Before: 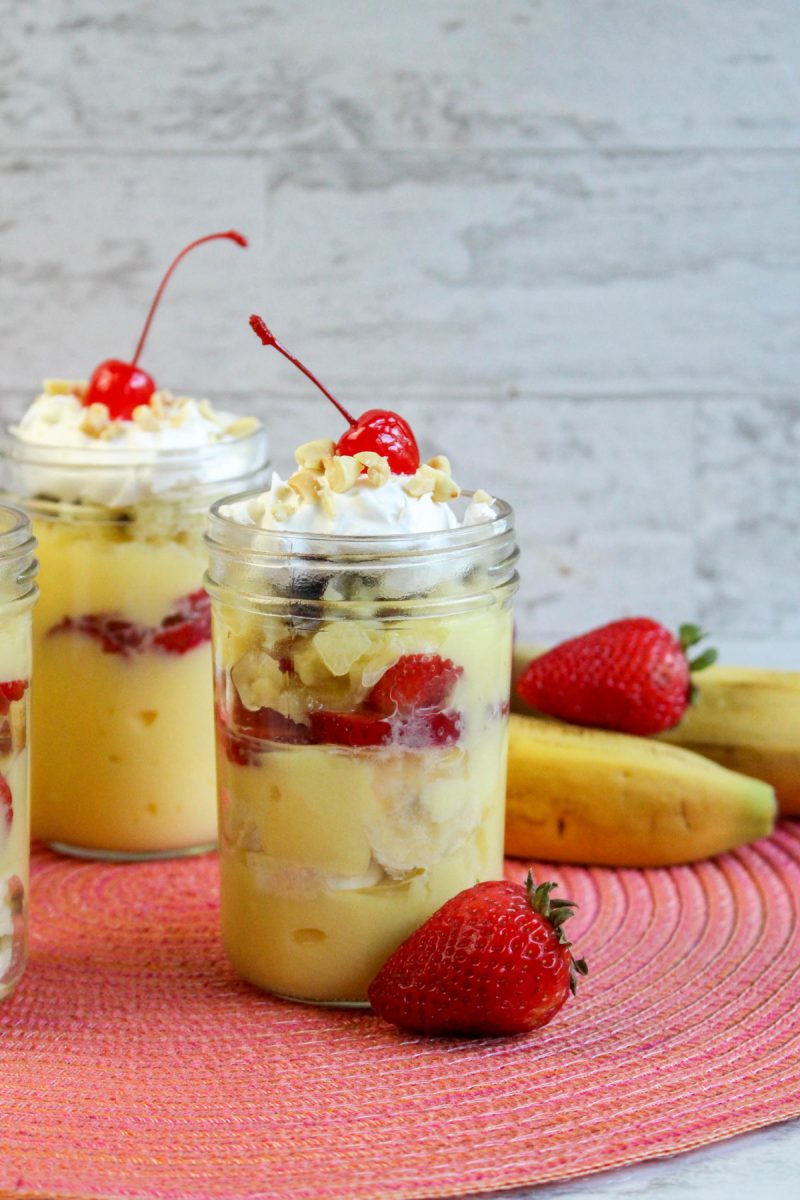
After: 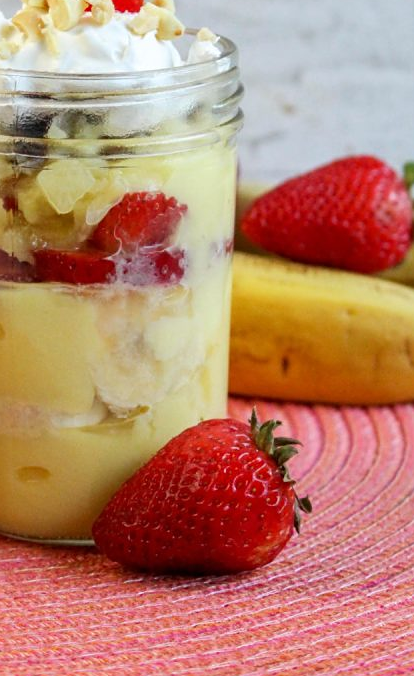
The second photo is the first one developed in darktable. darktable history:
sharpen: amount 0.211
crop: left 34.547%, top 38.534%, right 13.594%, bottom 5.133%
shadows and highlights: radius 329.98, shadows 54.19, highlights -98.37, compress 94.42%, soften with gaussian
